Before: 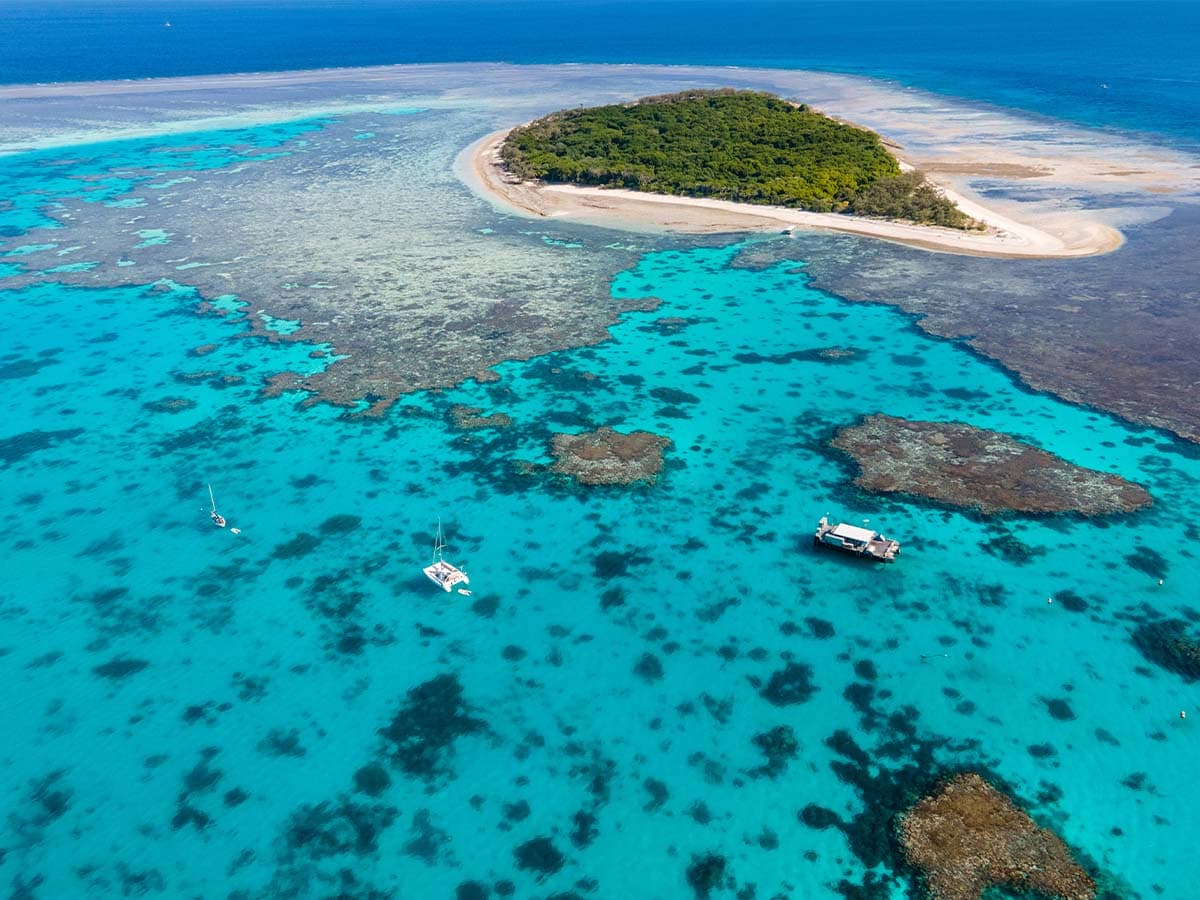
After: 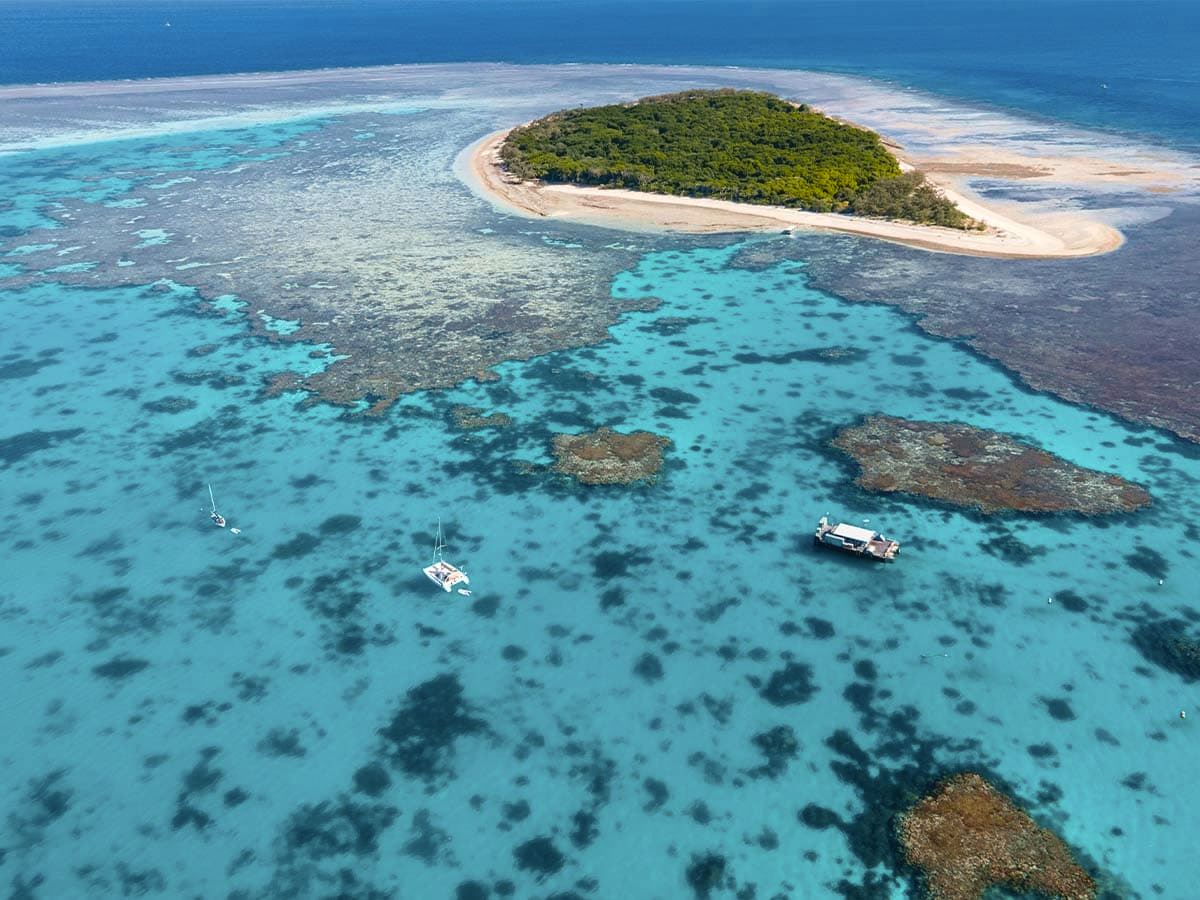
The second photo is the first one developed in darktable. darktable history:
tone curve: curves: ch0 [(0, 0.024) (0.119, 0.146) (0.474, 0.464) (0.718, 0.721) (0.817, 0.839) (1, 0.998)]; ch1 [(0, 0) (0.377, 0.416) (0.439, 0.451) (0.477, 0.477) (0.501, 0.497) (0.538, 0.544) (0.58, 0.602) (0.664, 0.676) (0.783, 0.804) (1, 1)]; ch2 [(0, 0) (0.38, 0.405) (0.463, 0.456) (0.498, 0.497) (0.524, 0.535) (0.578, 0.576) (0.648, 0.665) (1, 1)], color space Lab, independent channels, preserve colors none
